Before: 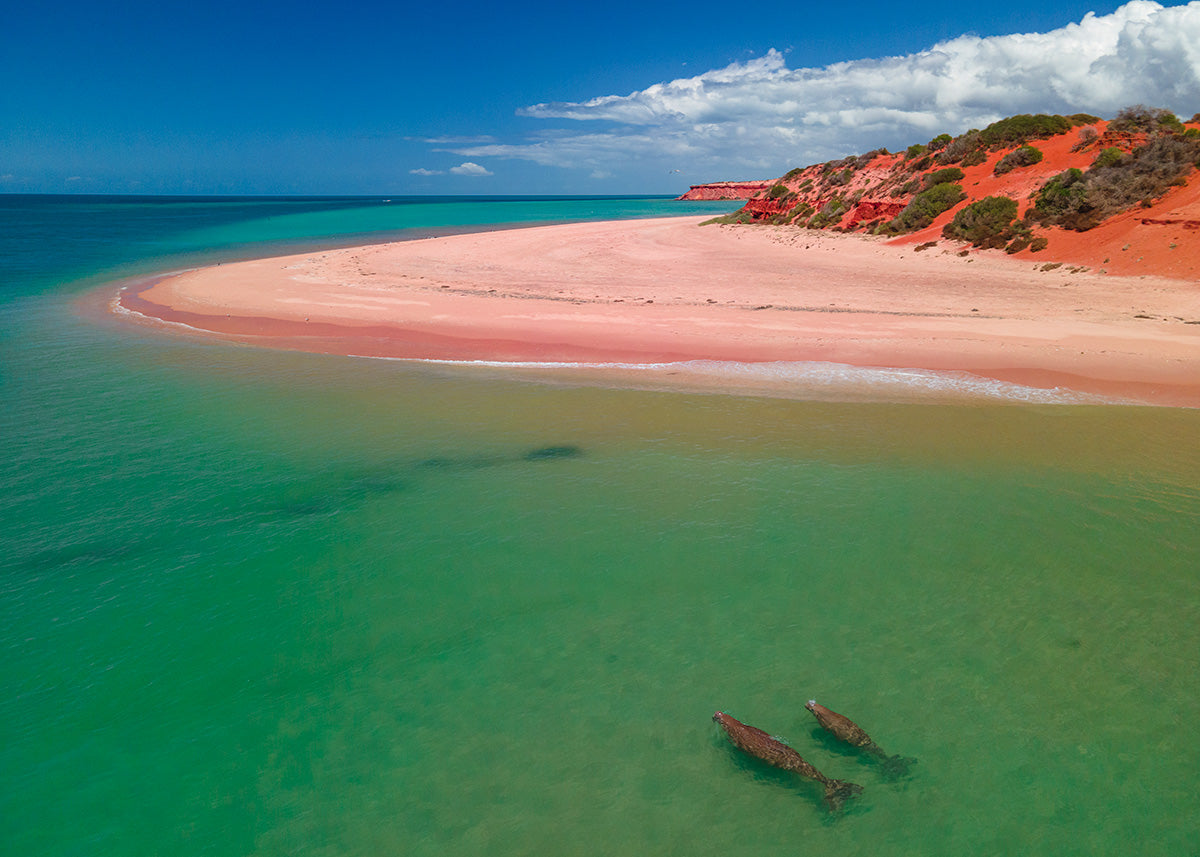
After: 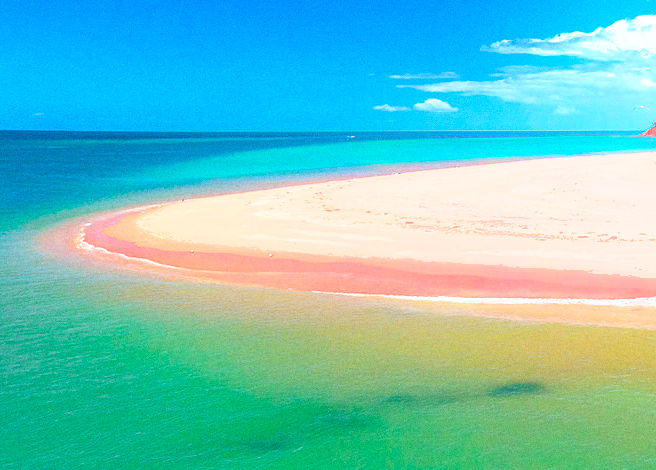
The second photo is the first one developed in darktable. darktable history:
exposure: black level correction 0, exposure 1.5 EV, compensate exposure bias true, compensate highlight preservation false
grain: coarseness 0.09 ISO
tone equalizer: -8 EV 0.25 EV, -7 EV 0.417 EV, -6 EV 0.417 EV, -5 EV 0.25 EV, -3 EV -0.25 EV, -2 EV -0.417 EV, -1 EV -0.417 EV, +0 EV -0.25 EV, edges refinement/feathering 500, mask exposure compensation -1.57 EV, preserve details guided filter
shadows and highlights: on, module defaults
crop and rotate: left 3.047%, top 7.509%, right 42.236%, bottom 37.598%
contrast brightness saturation: contrast 0.23, brightness 0.1, saturation 0.29
bloom: size 15%, threshold 97%, strength 7%
